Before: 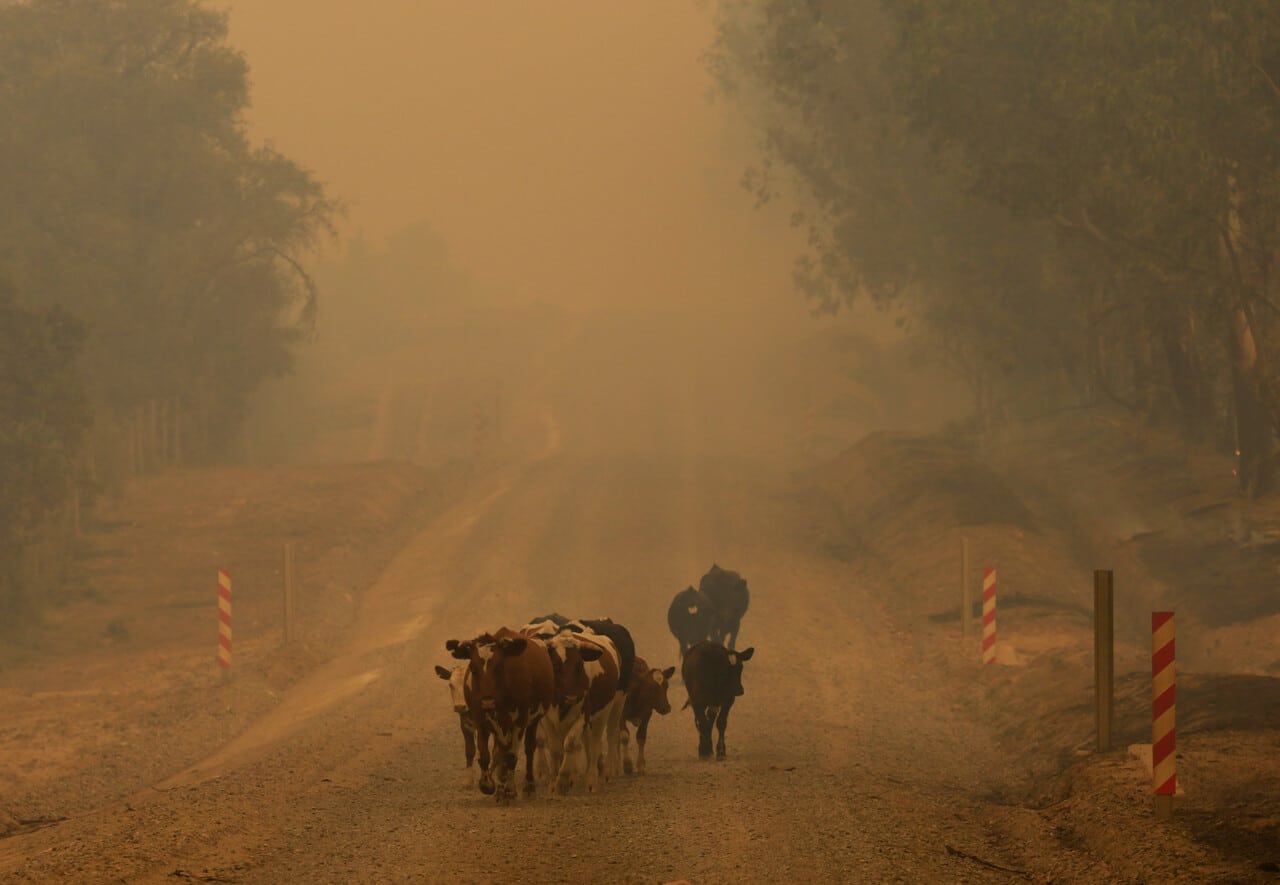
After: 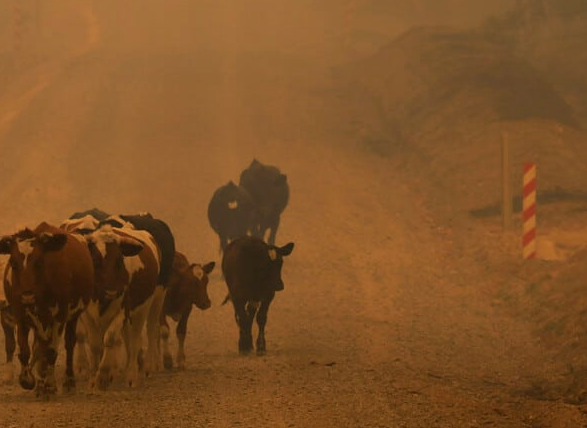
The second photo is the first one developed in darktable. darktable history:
bloom: size 3%, threshold 100%, strength 0%
color correction: highlights a* 11.96, highlights b* 11.58
crop: left 35.976%, top 45.819%, right 18.162%, bottom 5.807%
